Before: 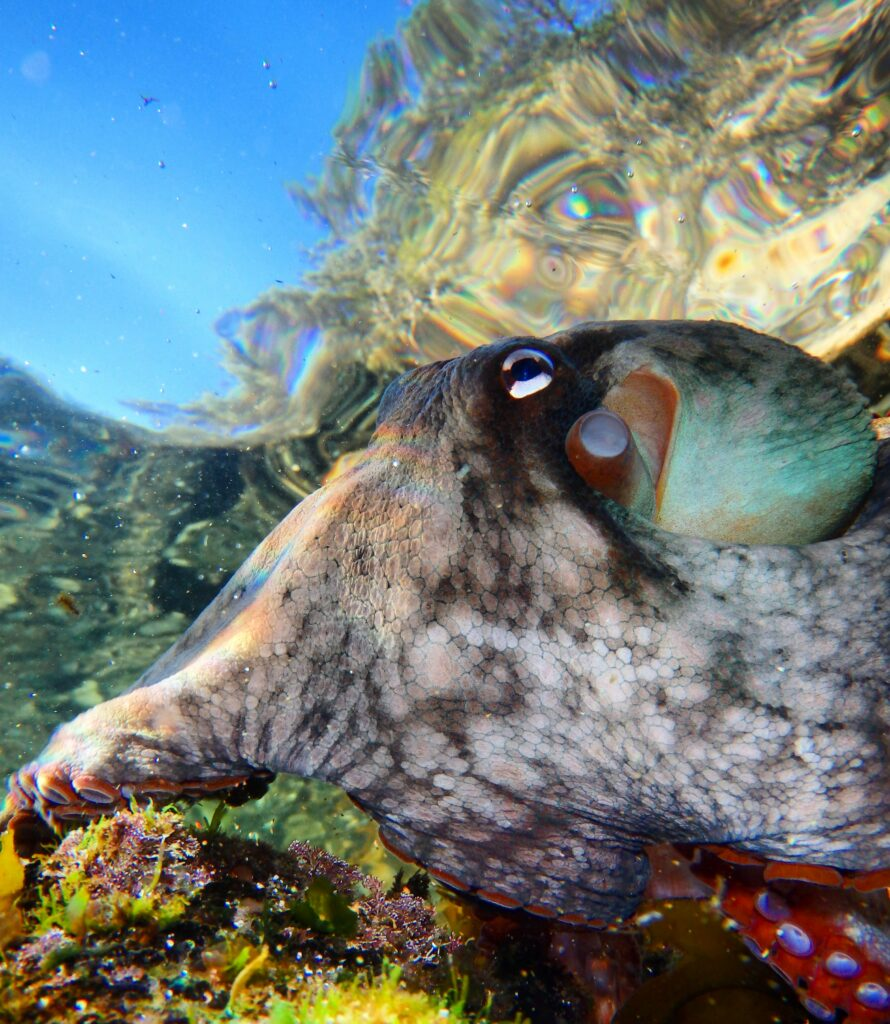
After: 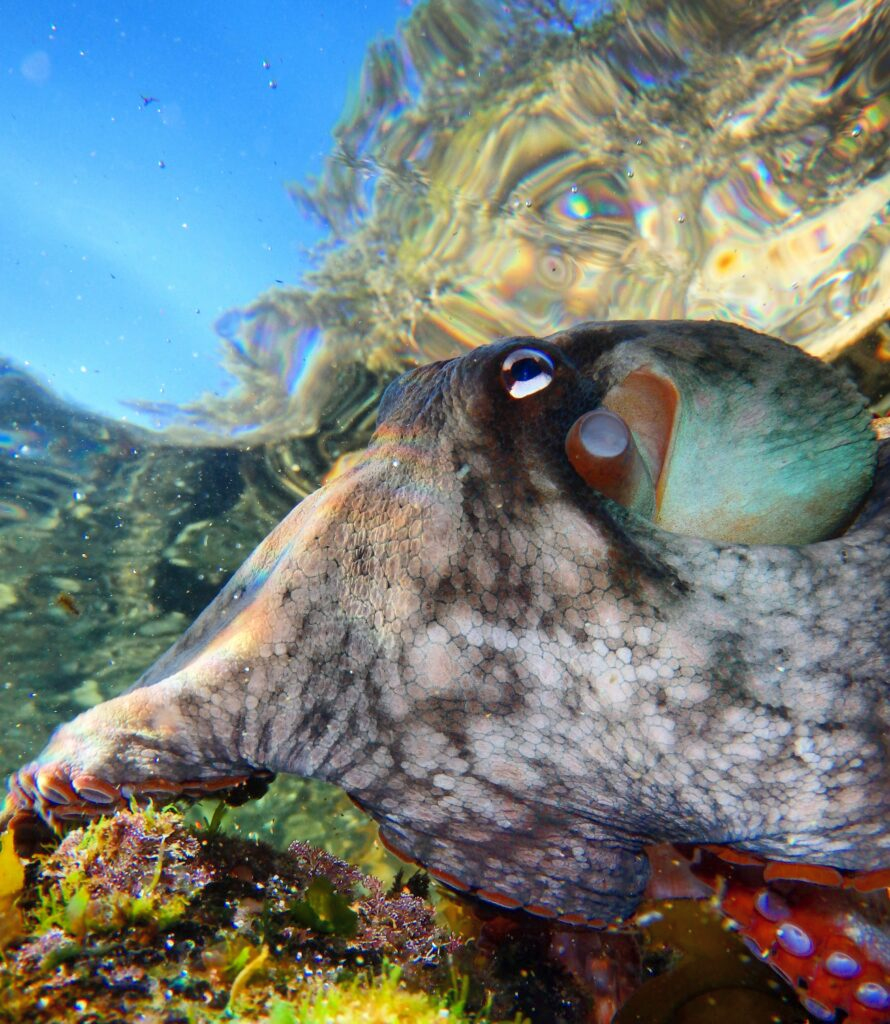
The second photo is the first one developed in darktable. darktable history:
shadows and highlights: shadows 42.86, highlights 7.73
